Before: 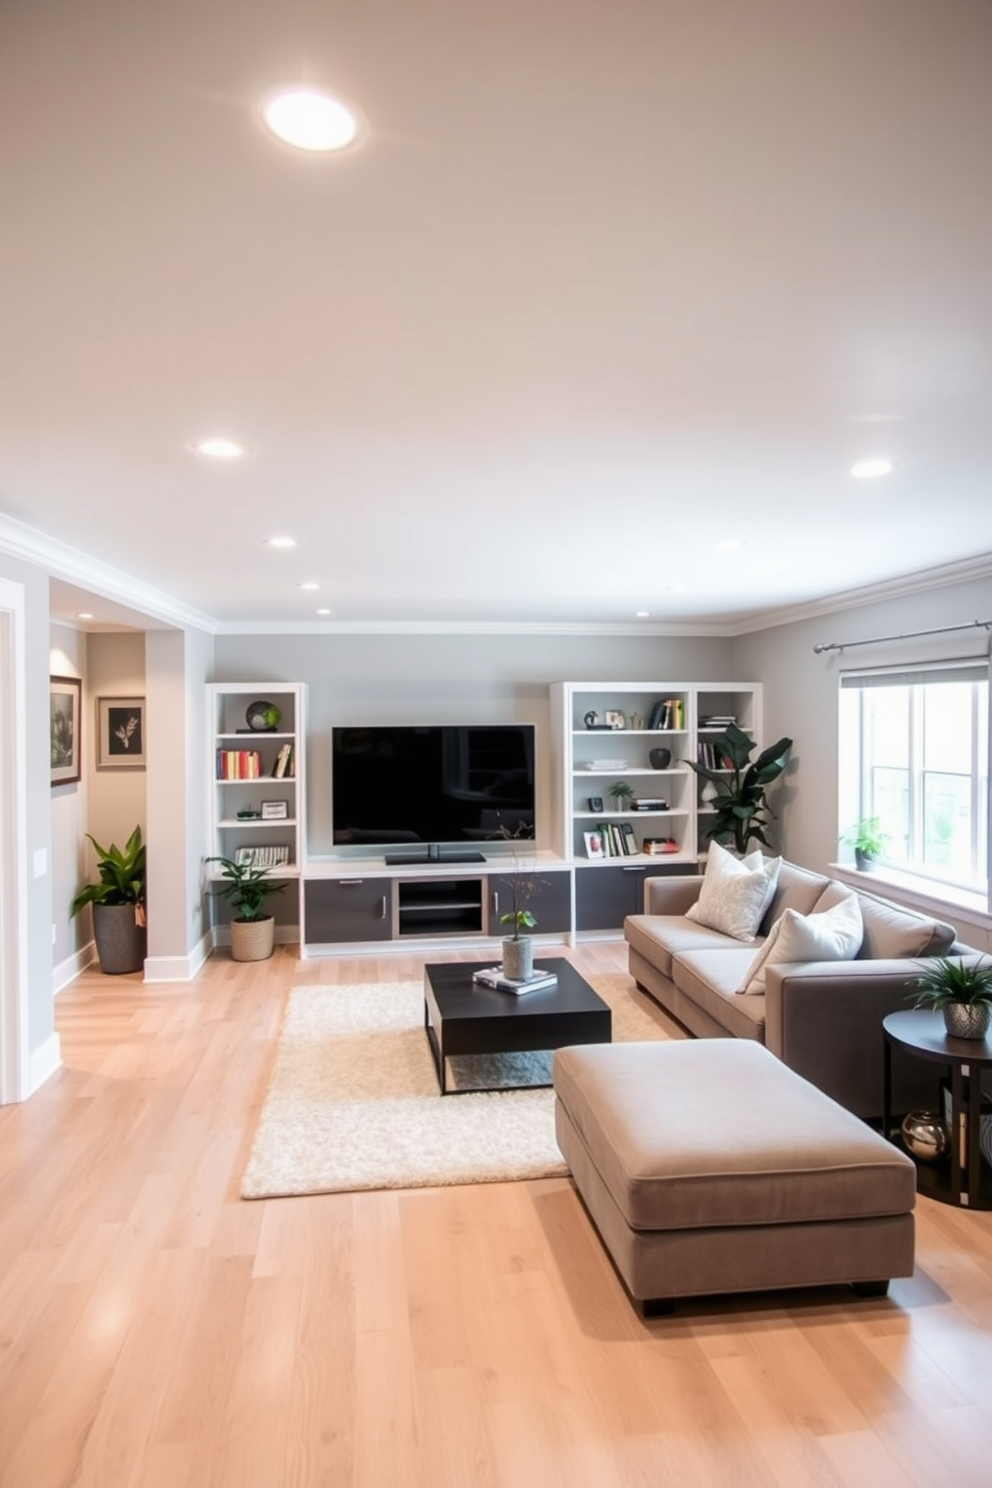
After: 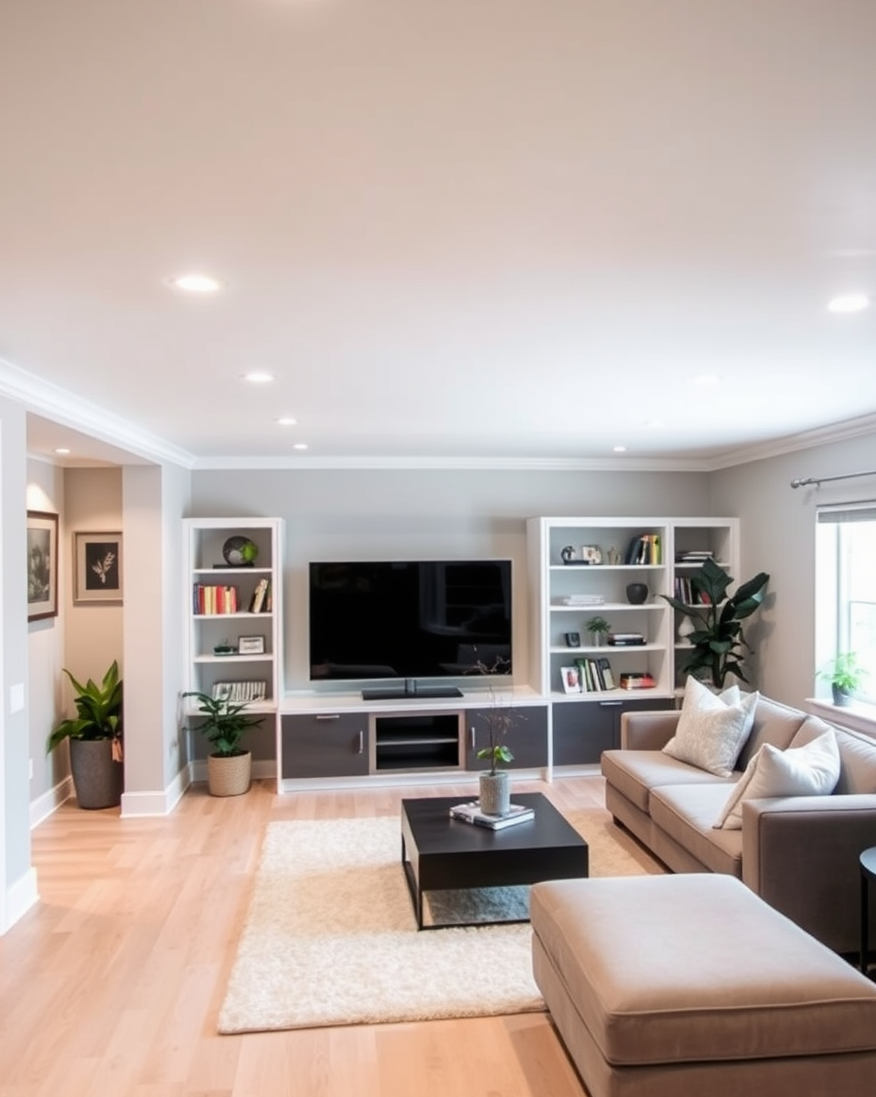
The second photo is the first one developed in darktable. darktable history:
crop and rotate: left 2.366%, top 11.097%, right 9.243%, bottom 15.165%
